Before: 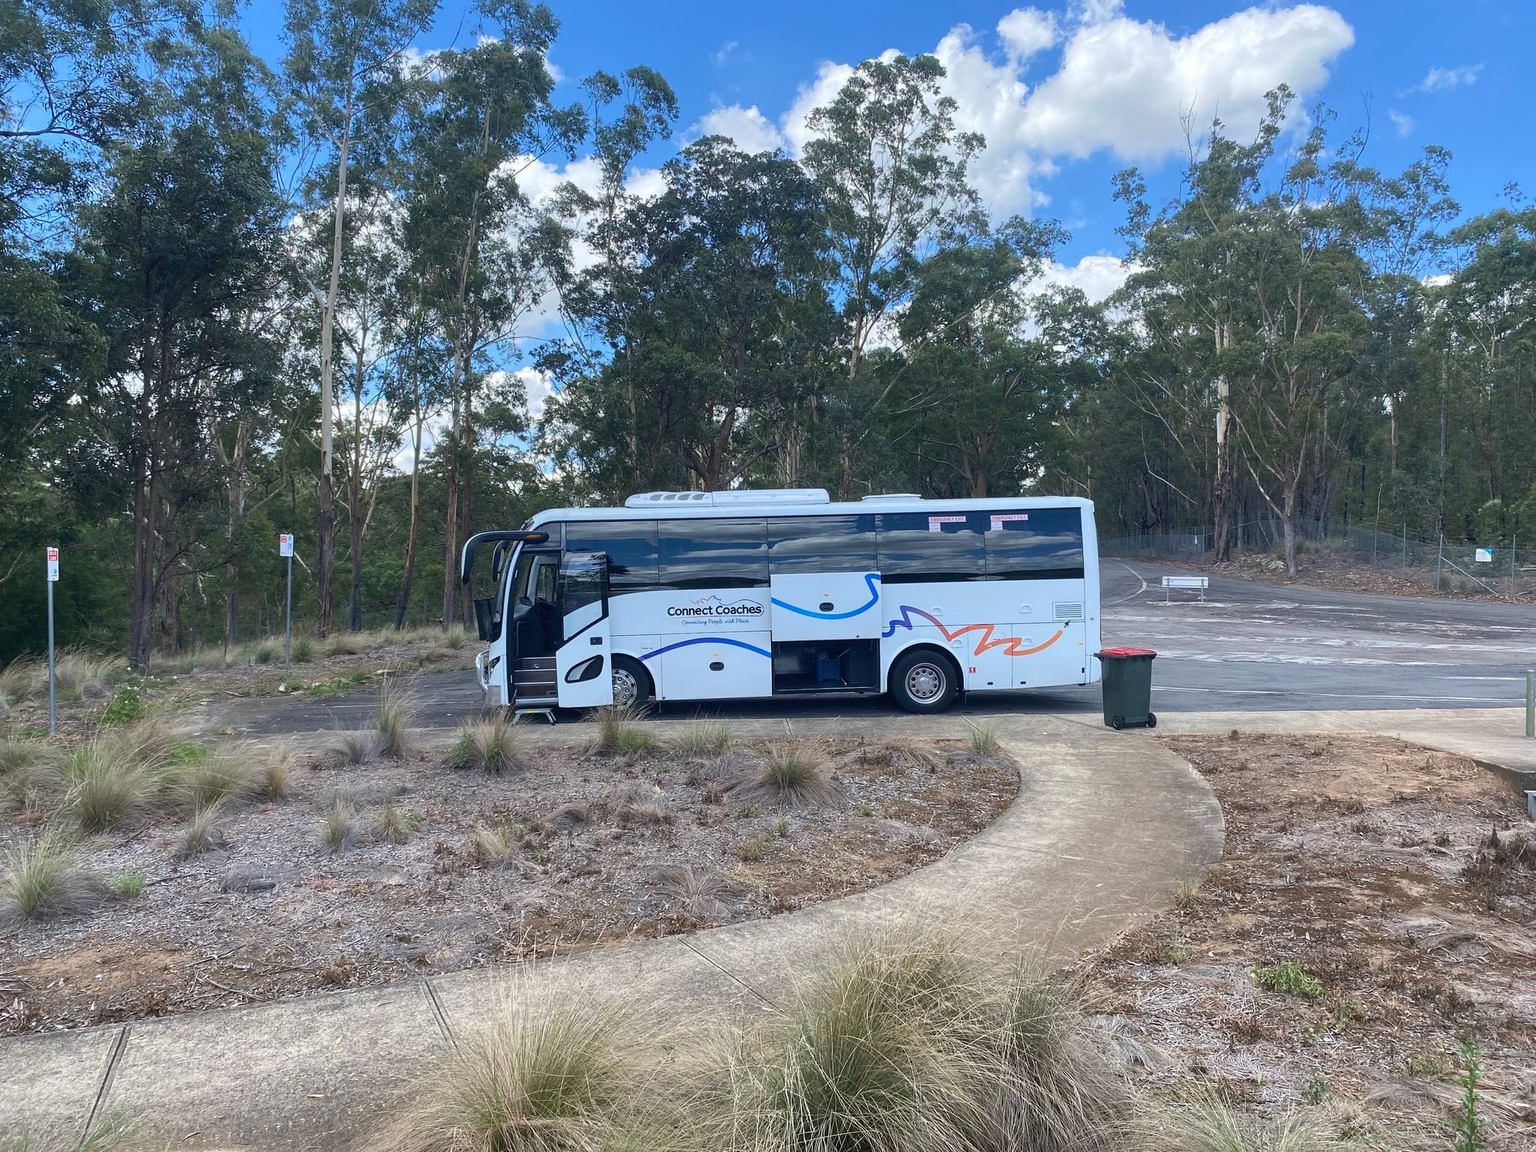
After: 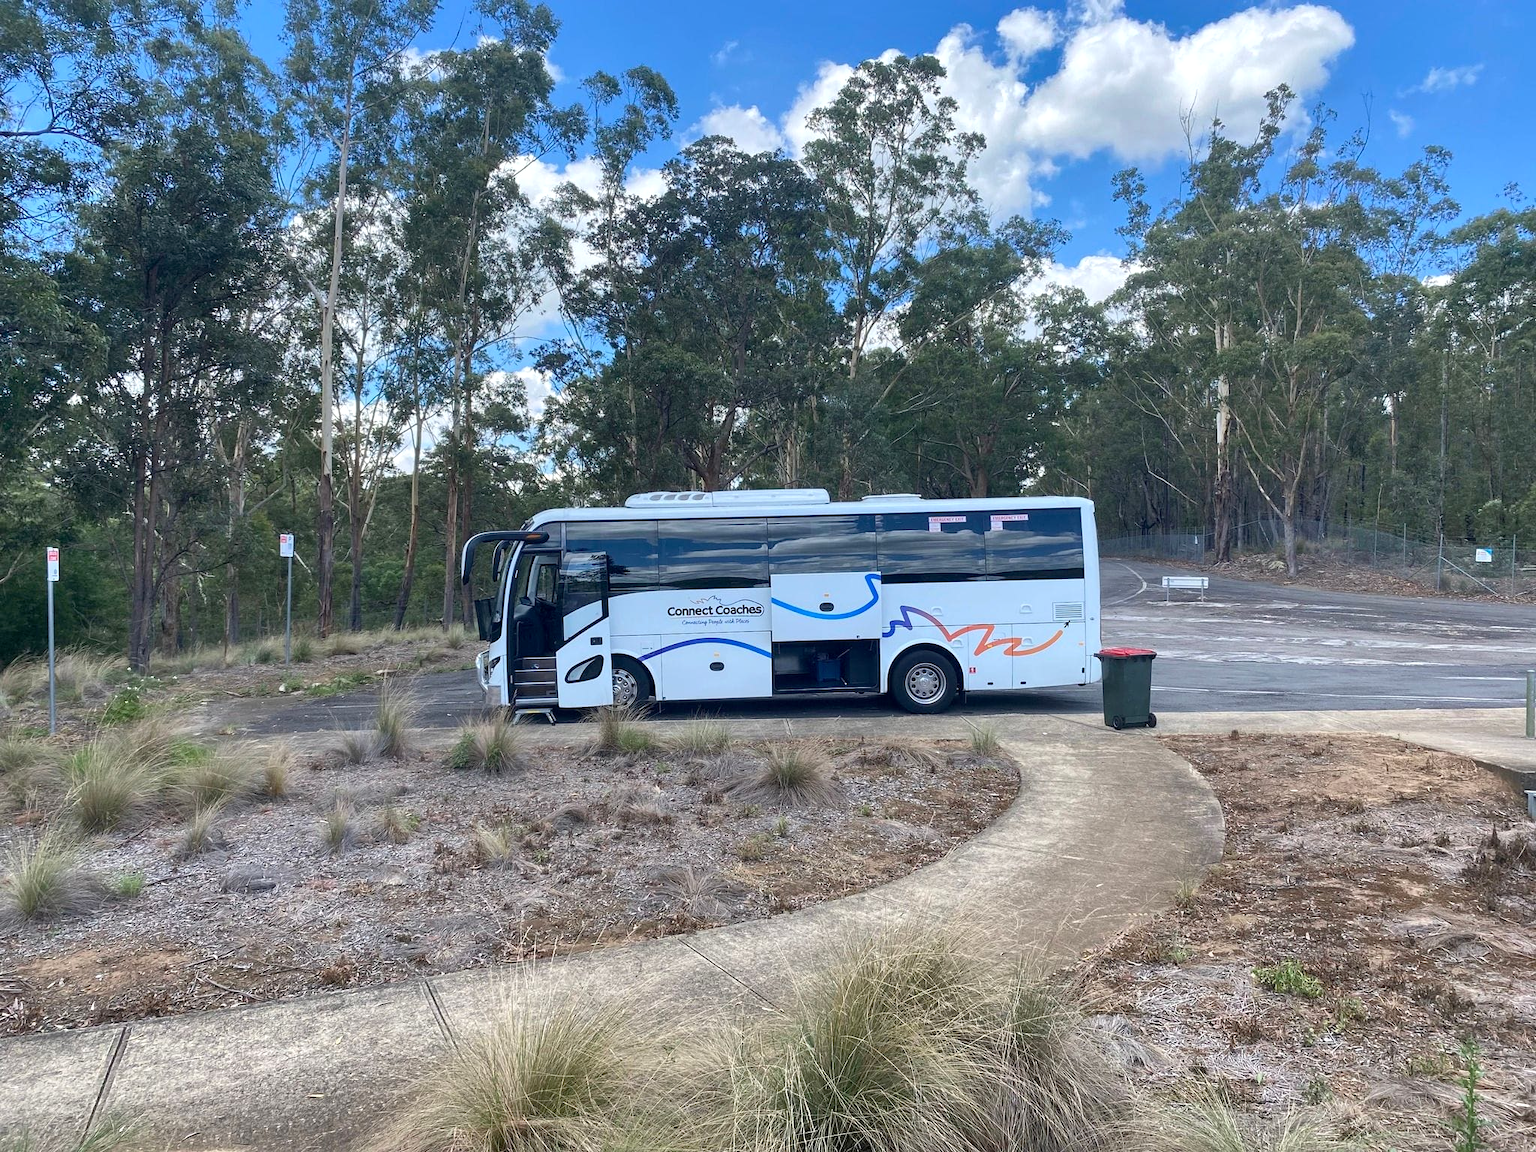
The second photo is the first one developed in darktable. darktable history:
shadows and highlights: soften with gaussian
exposure: black level correction 0.002, exposure 0.15 EV, compensate highlight preservation false
